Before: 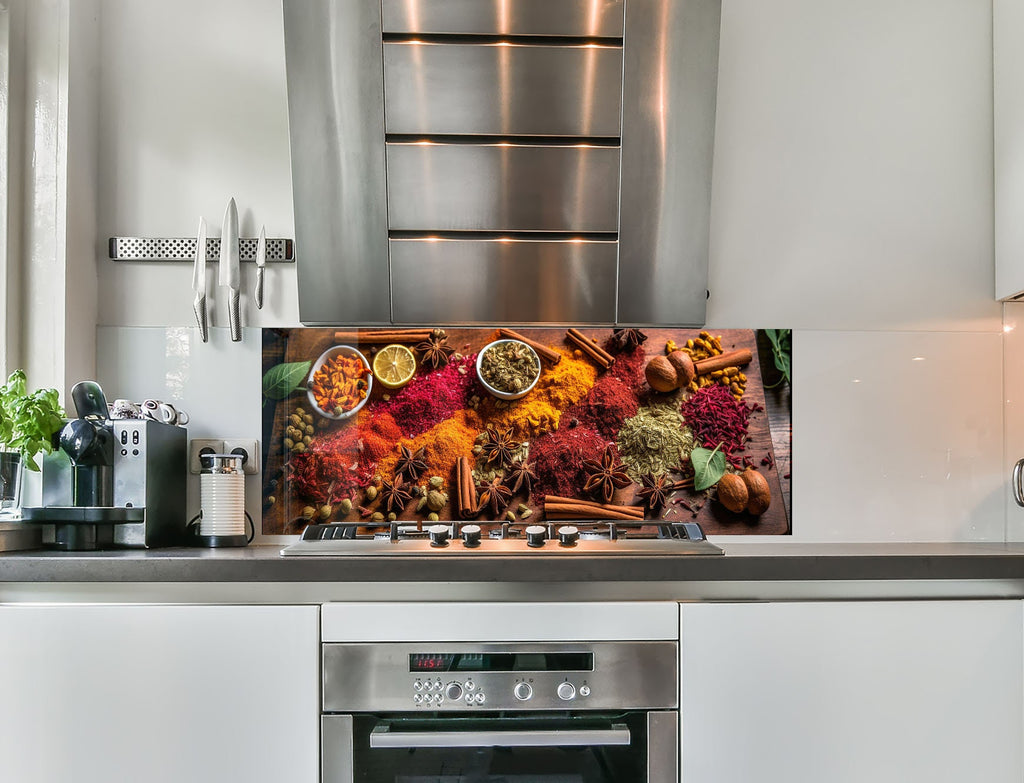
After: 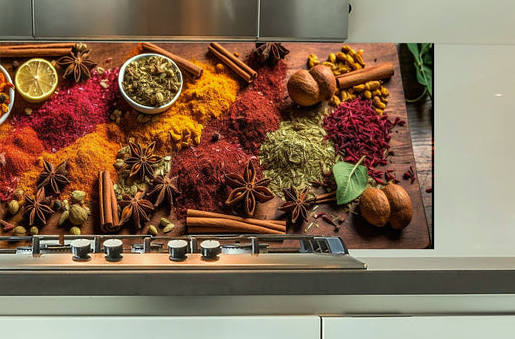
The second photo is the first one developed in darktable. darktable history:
velvia: on, module defaults
color correction: highlights a* -4.73, highlights b* 5.06, saturation 0.97
color balance: on, module defaults
crop: left 35.03%, top 36.625%, right 14.663%, bottom 20.057%
